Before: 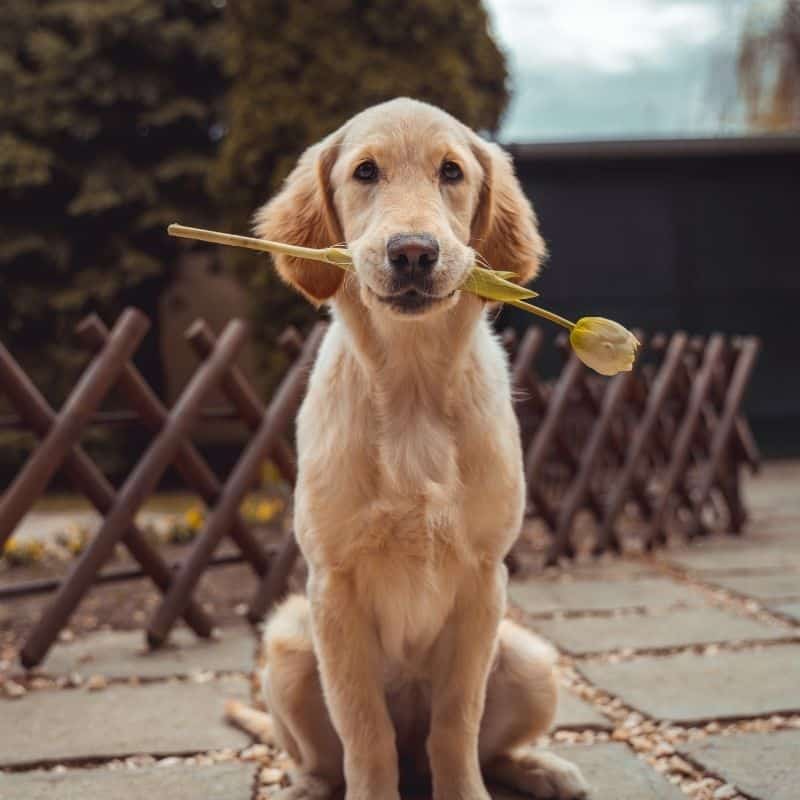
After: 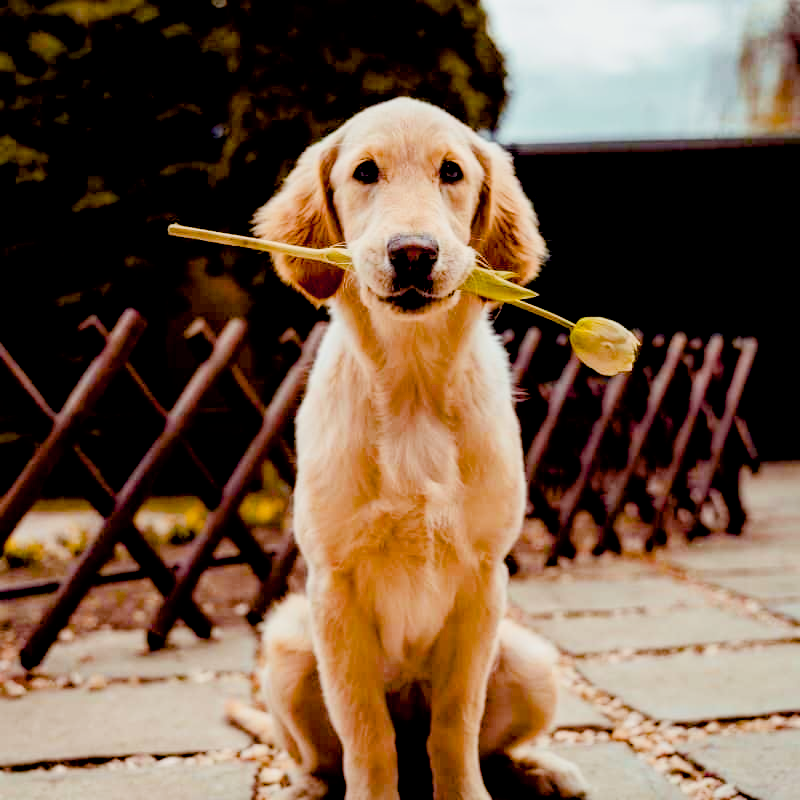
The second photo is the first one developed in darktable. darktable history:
color balance rgb: power › chroma 0.273%, power › hue 60.12°, perceptual saturation grading › global saturation 23.492%, perceptual saturation grading › highlights -24.216%, perceptual saturation grading › mid-tones 24.579%, perceptual saturation grading › shadows 39.114%
exposure: black level correction 0.034, exposure 0.901 EV, compensate exposure bias true, compensate highlight preservation false
filmic rgb: black relative exposure -7.65 EV, white relative exposure 4.56 EV, hardness 3.61, contrast 1.056
